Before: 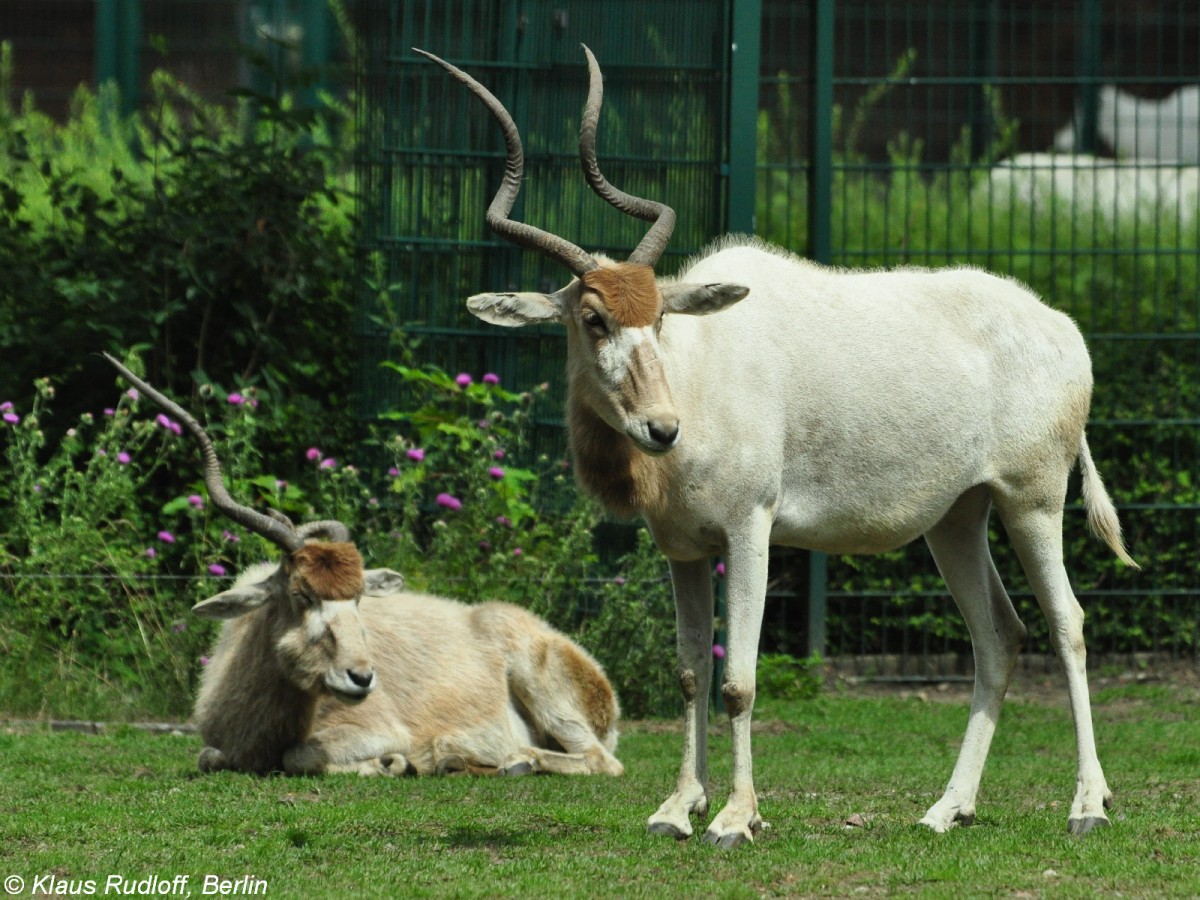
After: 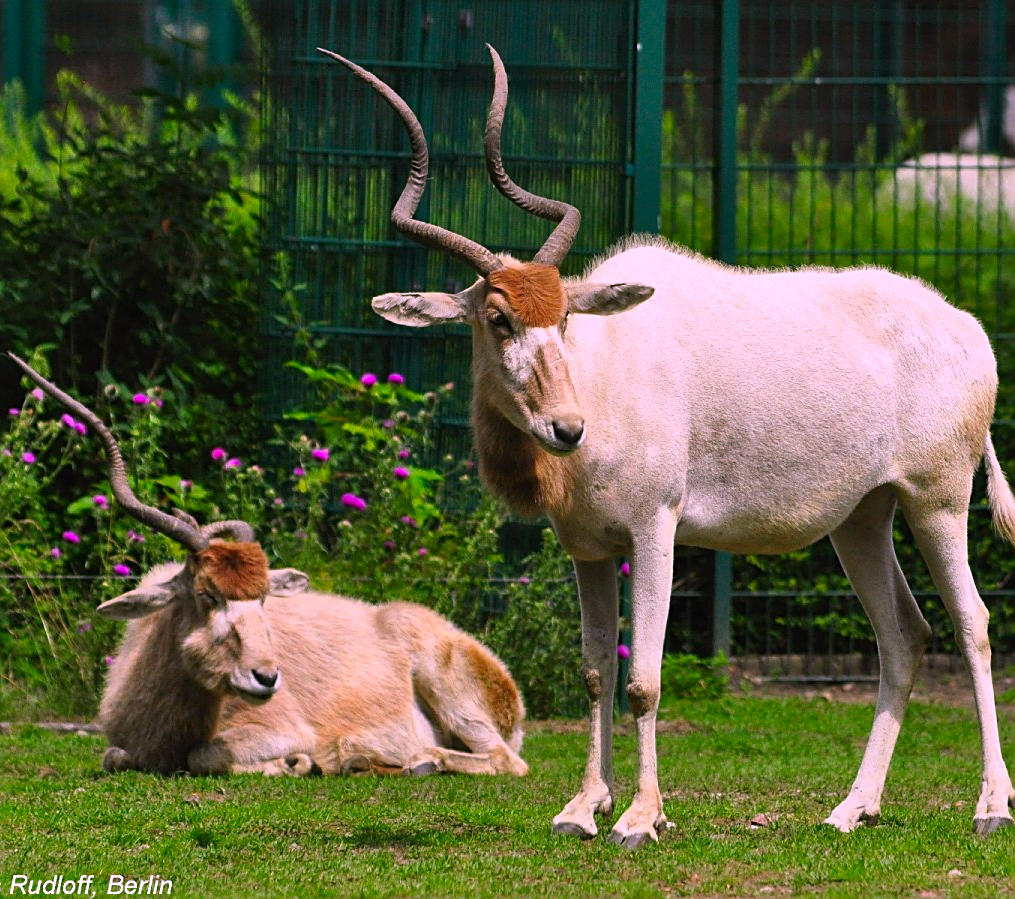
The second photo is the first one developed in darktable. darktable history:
crop: left 7.995%, right 7.416%
color correction: highlights a* 18.84, highlights b* -11.63, saturation 1.65
sharpen: on, module defaults
